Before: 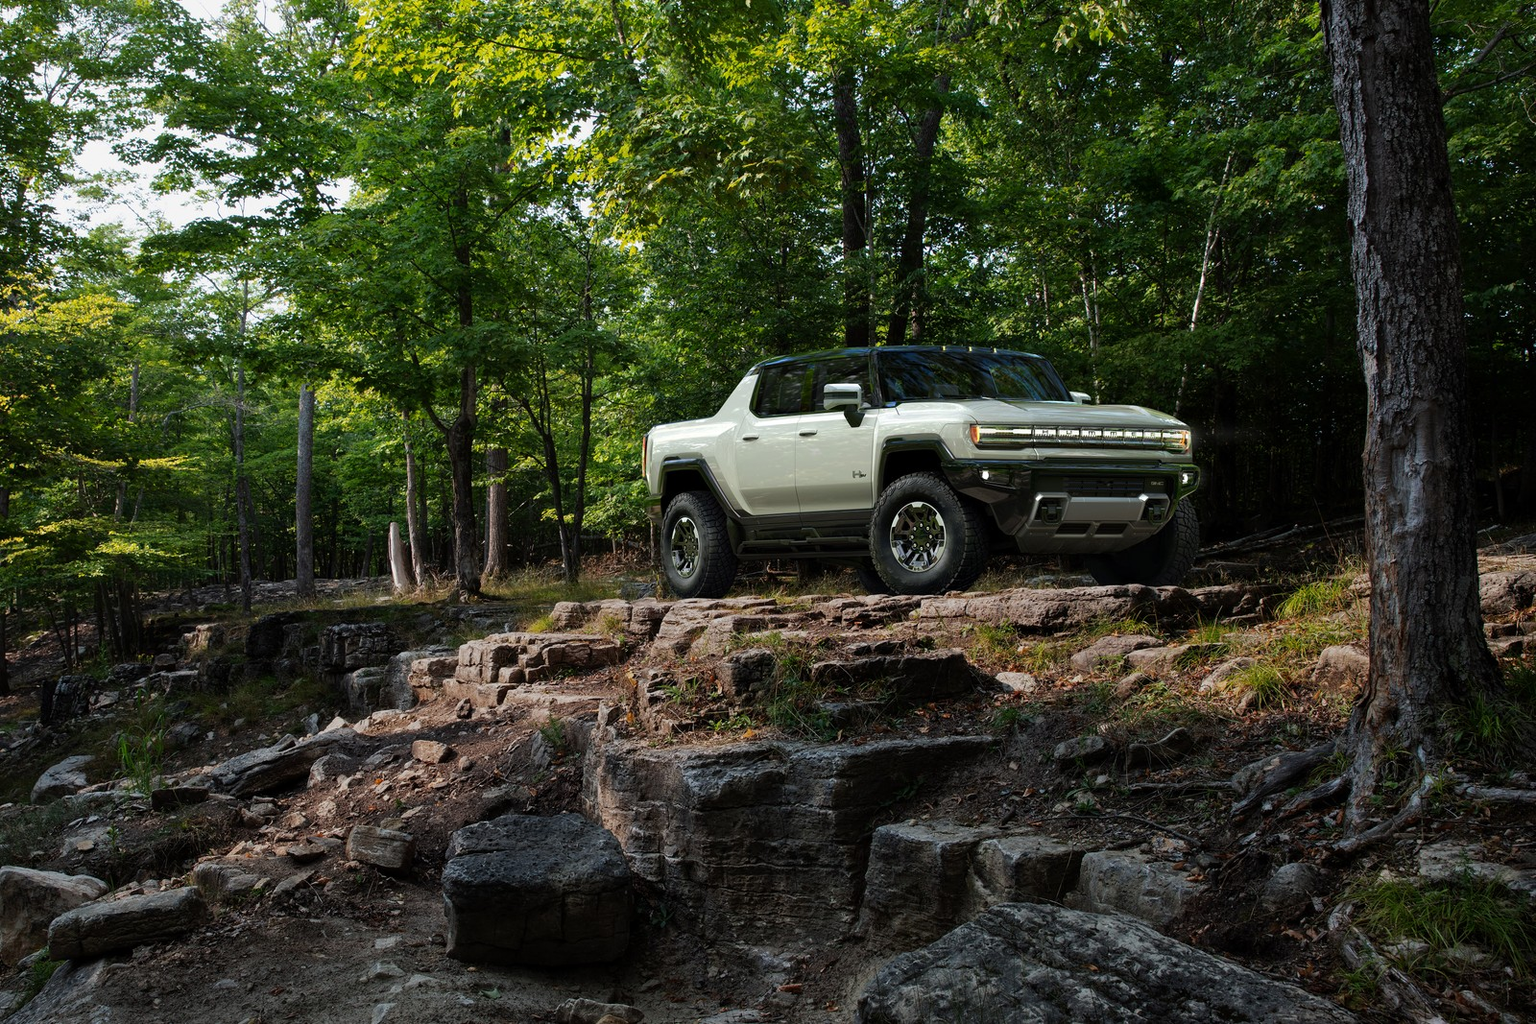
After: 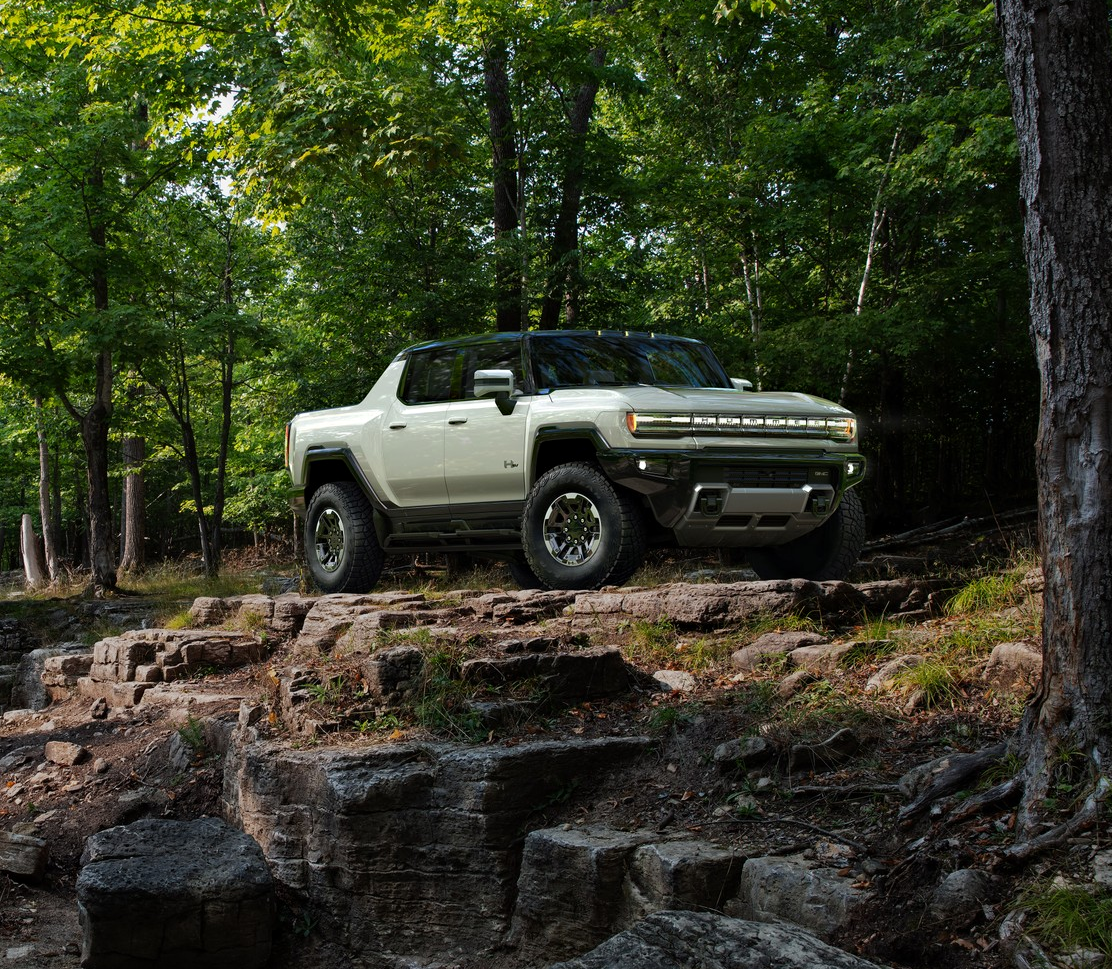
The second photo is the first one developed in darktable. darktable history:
haze removal: strength 0.1, compatibility mode true, adaptive false
crop and rotate: left 24.034%, top 2.838%, right 6.406%, bottom 6.299%
